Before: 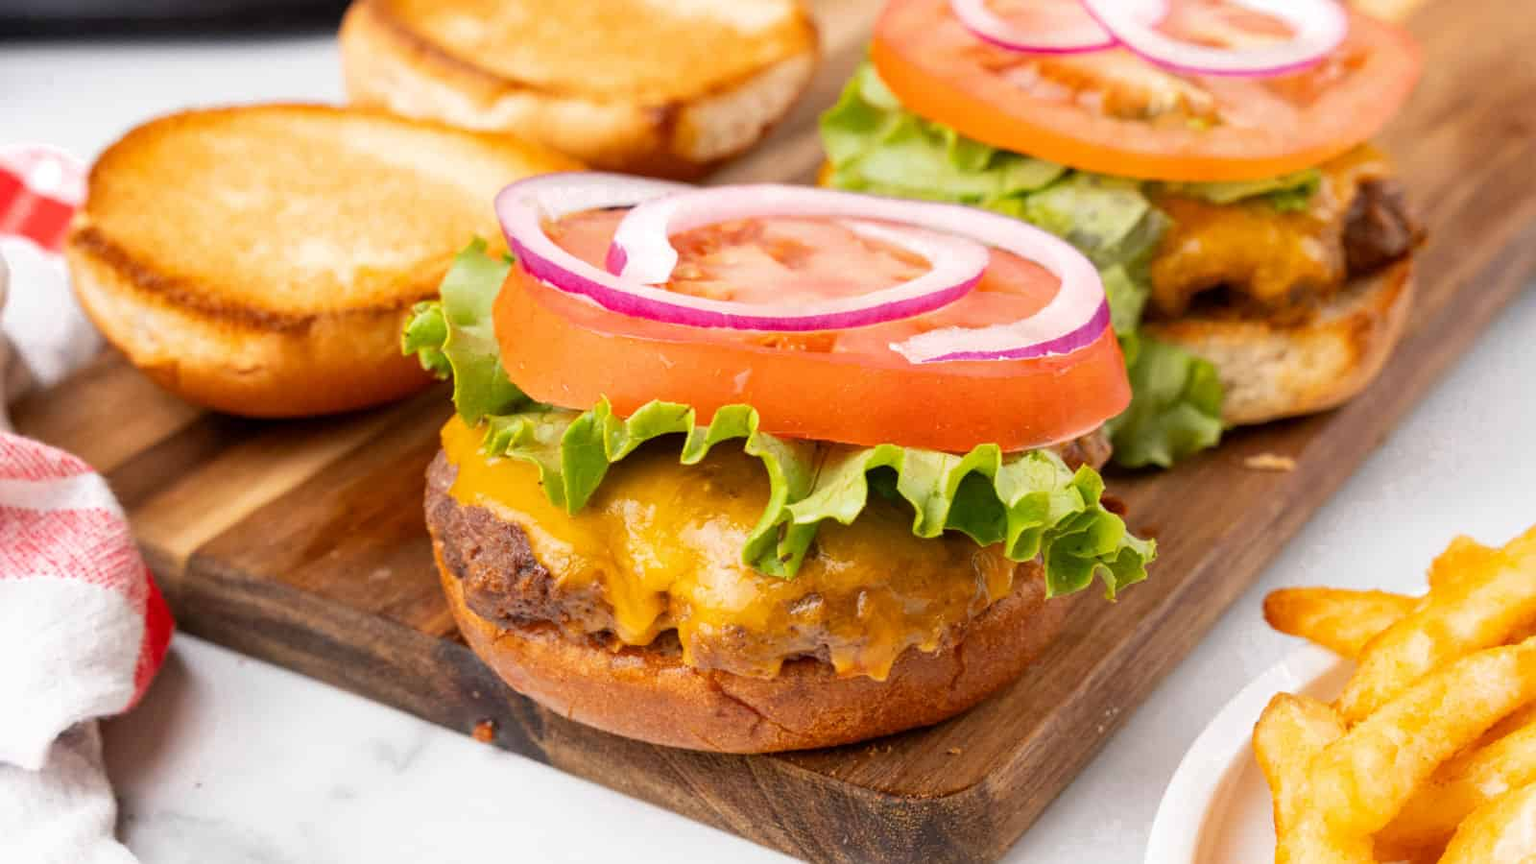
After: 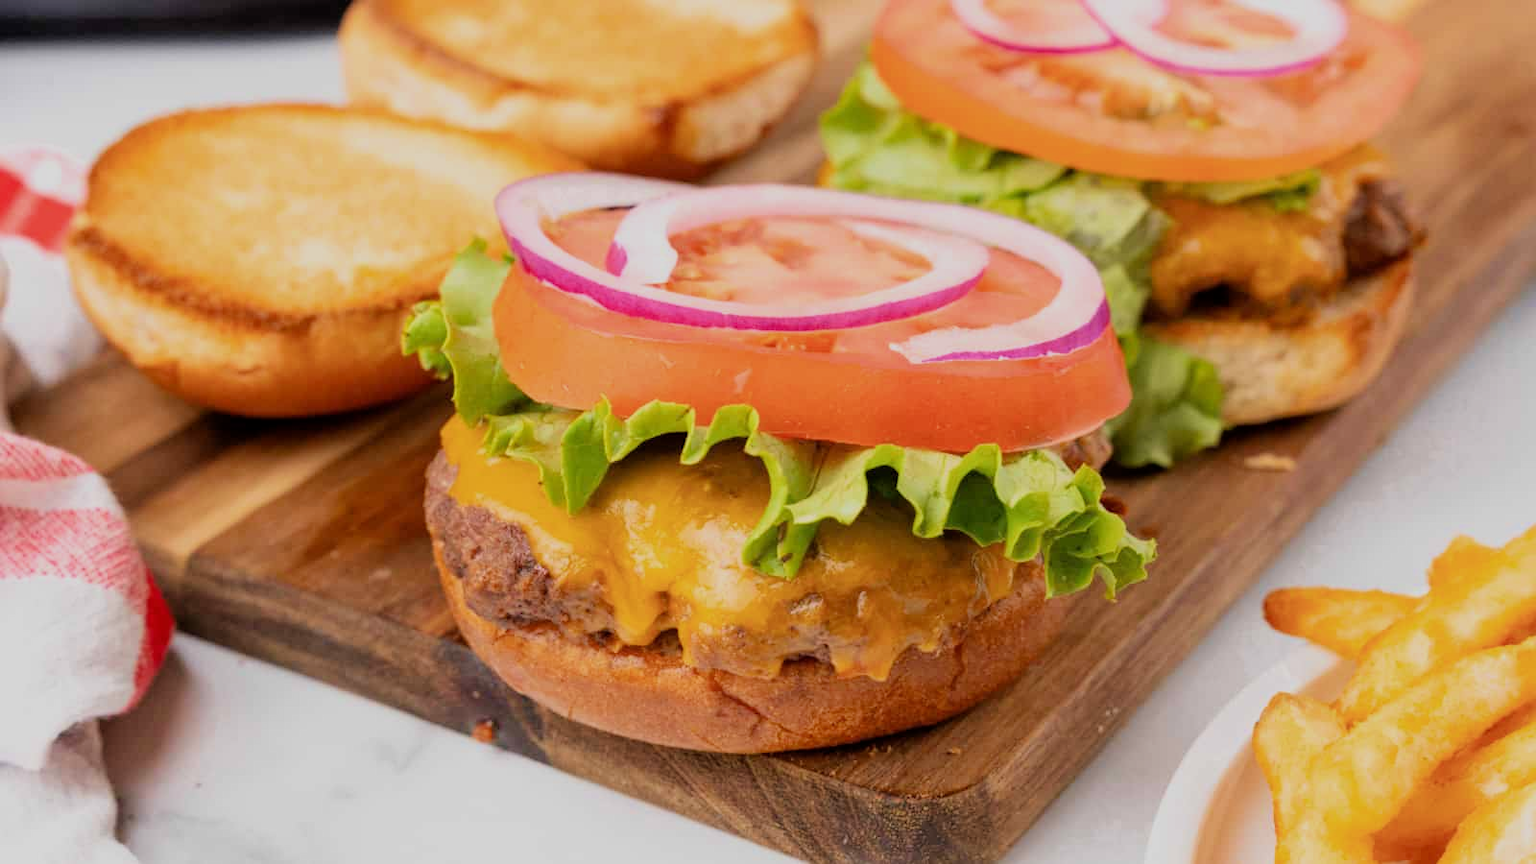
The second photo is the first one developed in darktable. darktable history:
filmic rgb: hardness 4.17, contrast 0.921
velvia: on, module defaults
